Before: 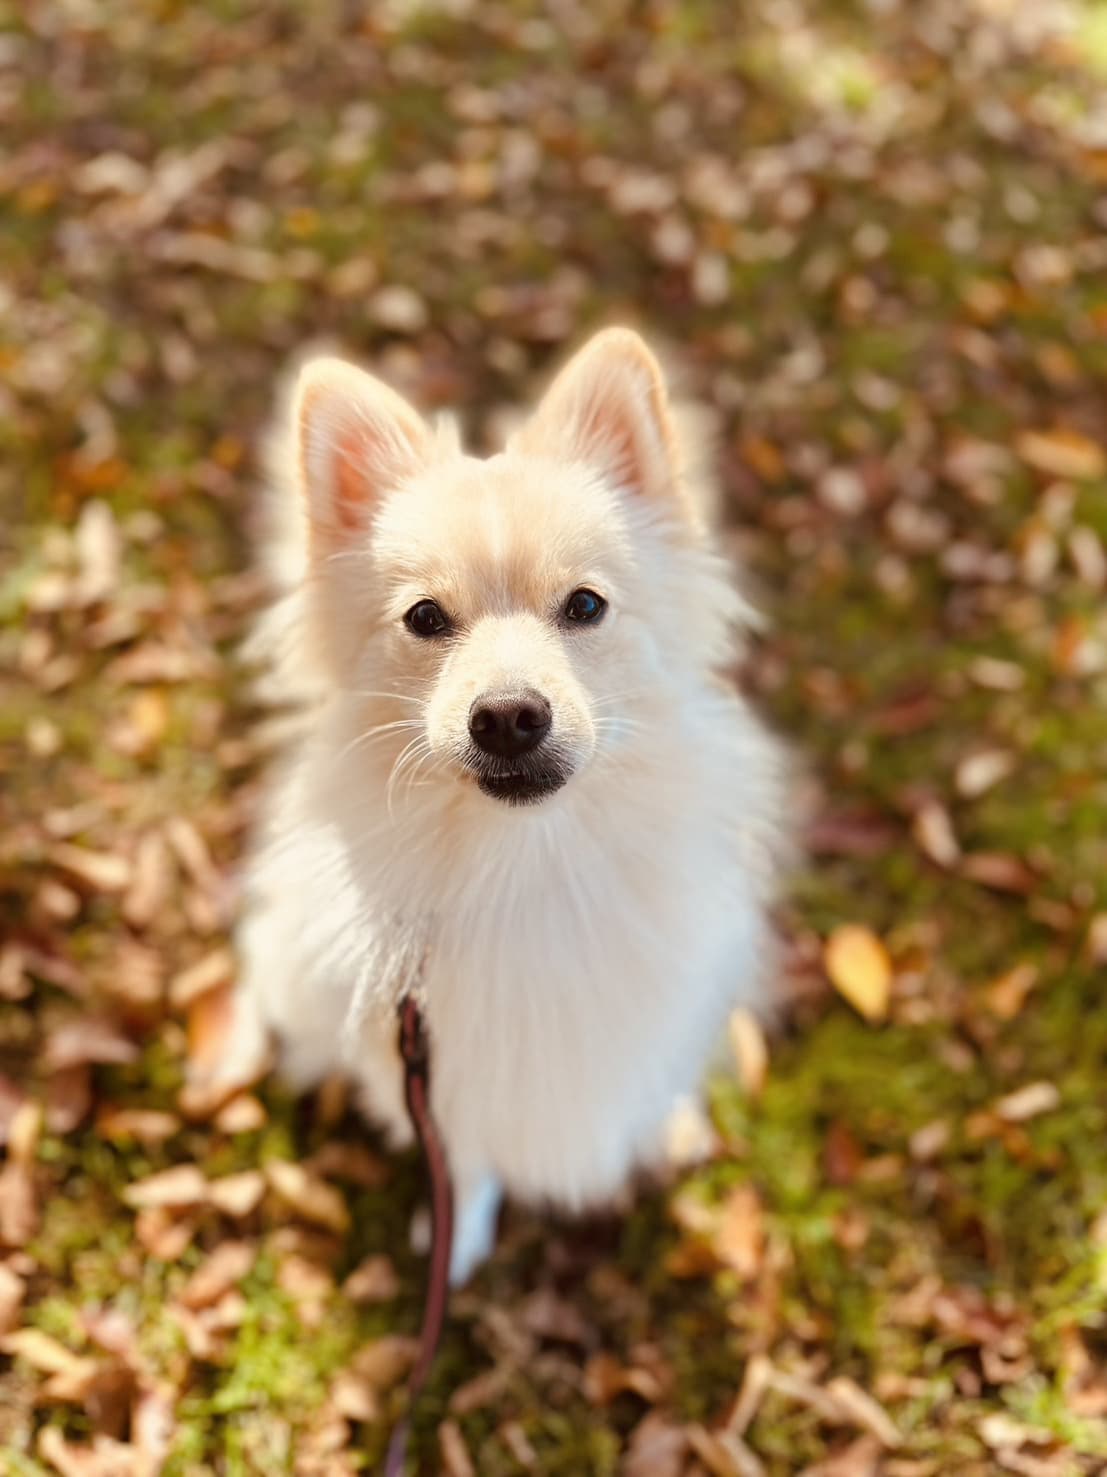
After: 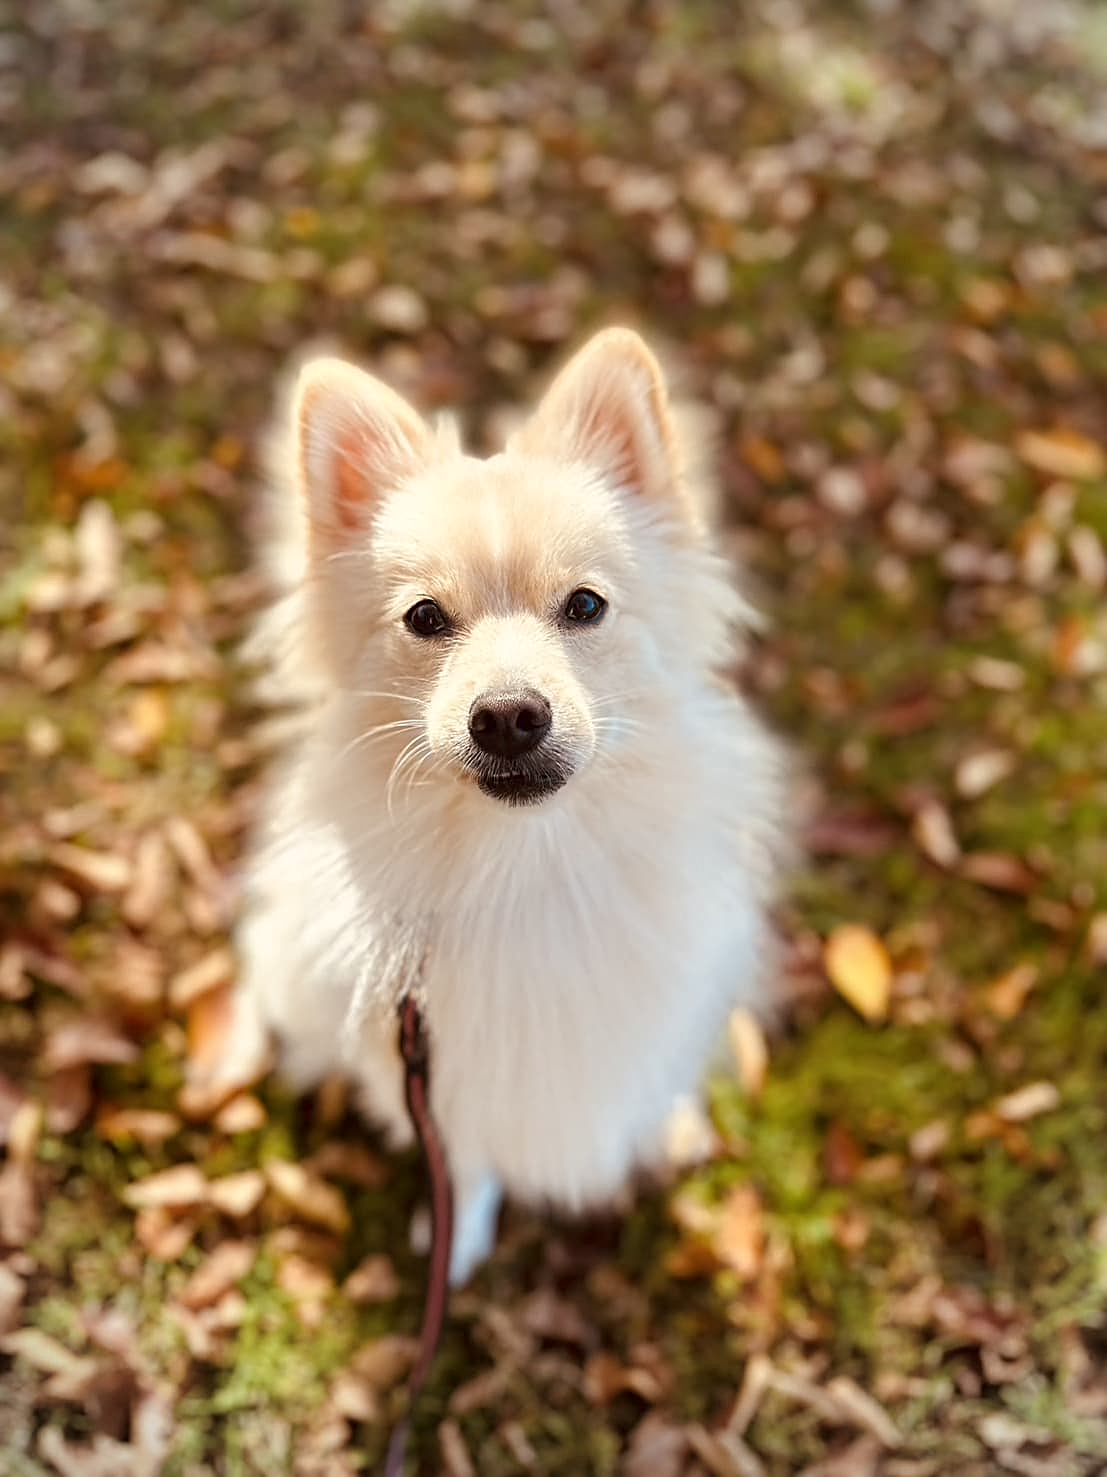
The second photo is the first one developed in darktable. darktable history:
sharpen: on, module defaults
local contrast: highlights 100%, shadows 100%, detail 120%, midtone range 0.2
vignetting: on, module defaults
